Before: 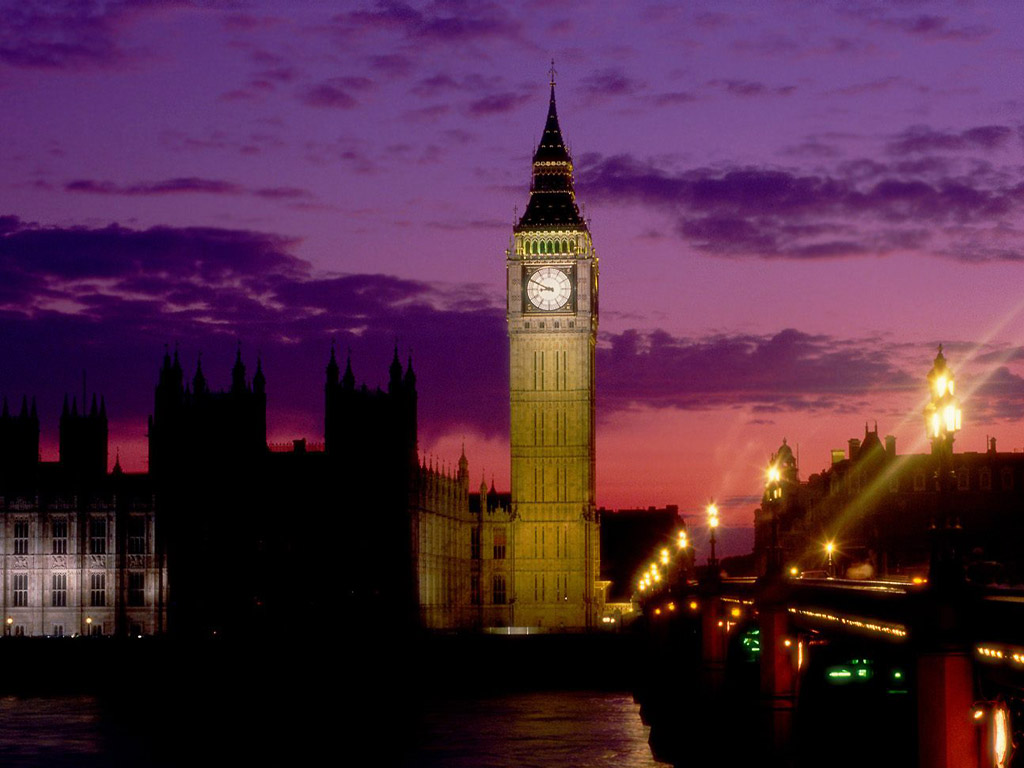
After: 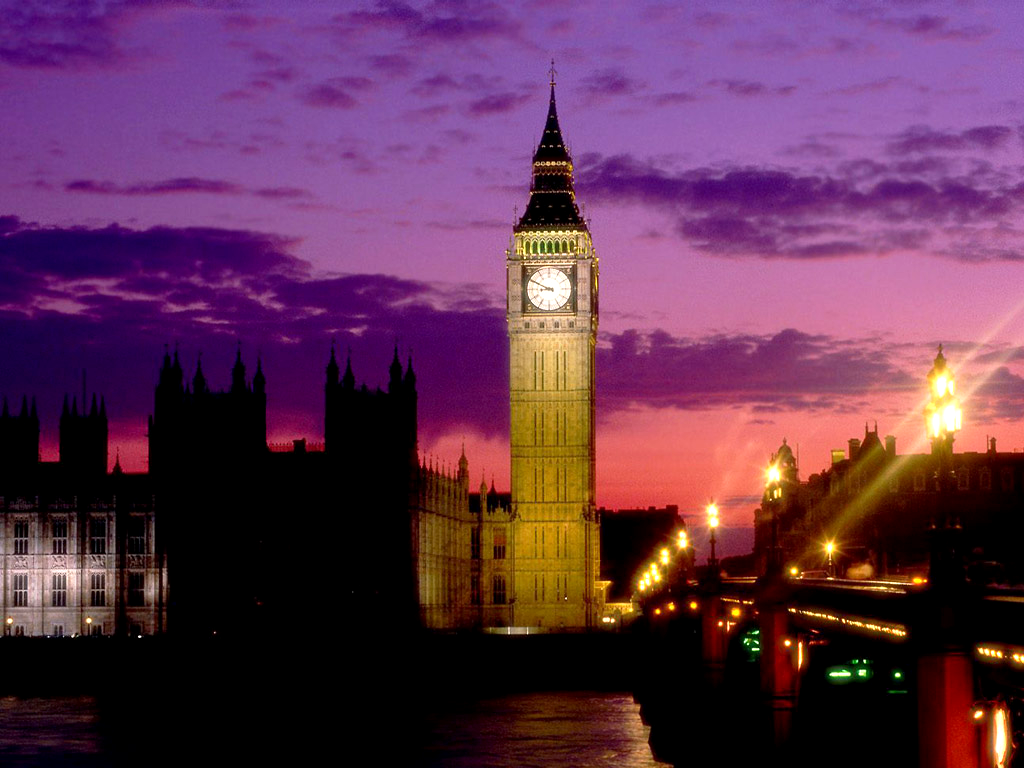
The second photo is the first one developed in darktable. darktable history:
exposure: black level correction 0.001, exposure 0.675 EV, compensate highlight preservation false
